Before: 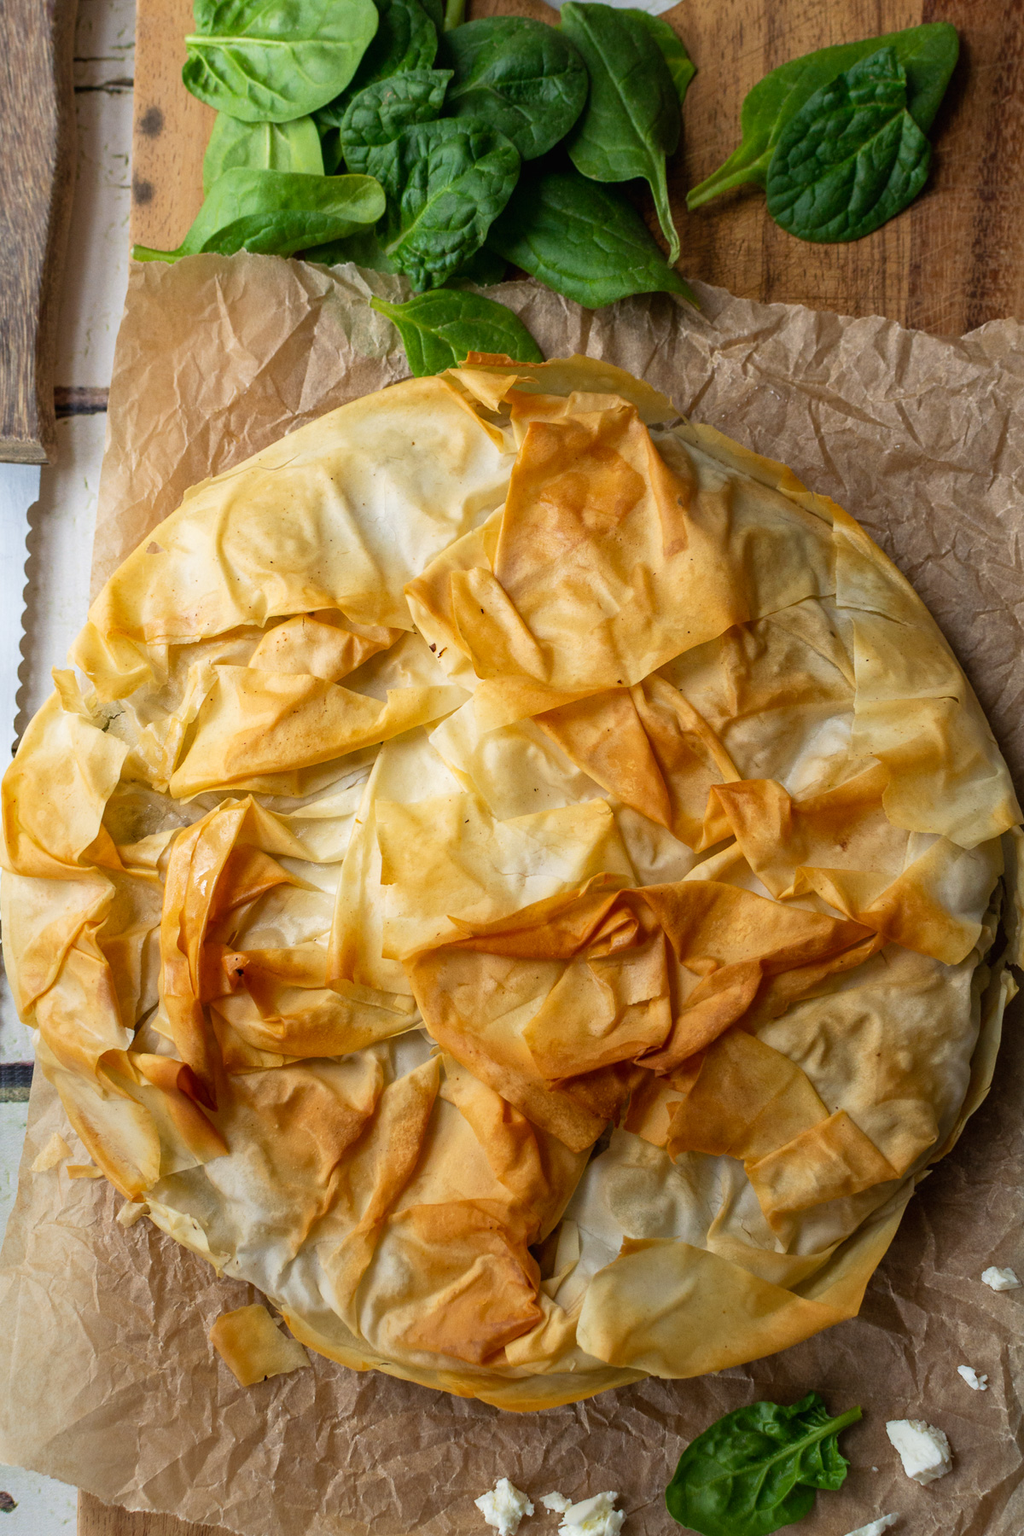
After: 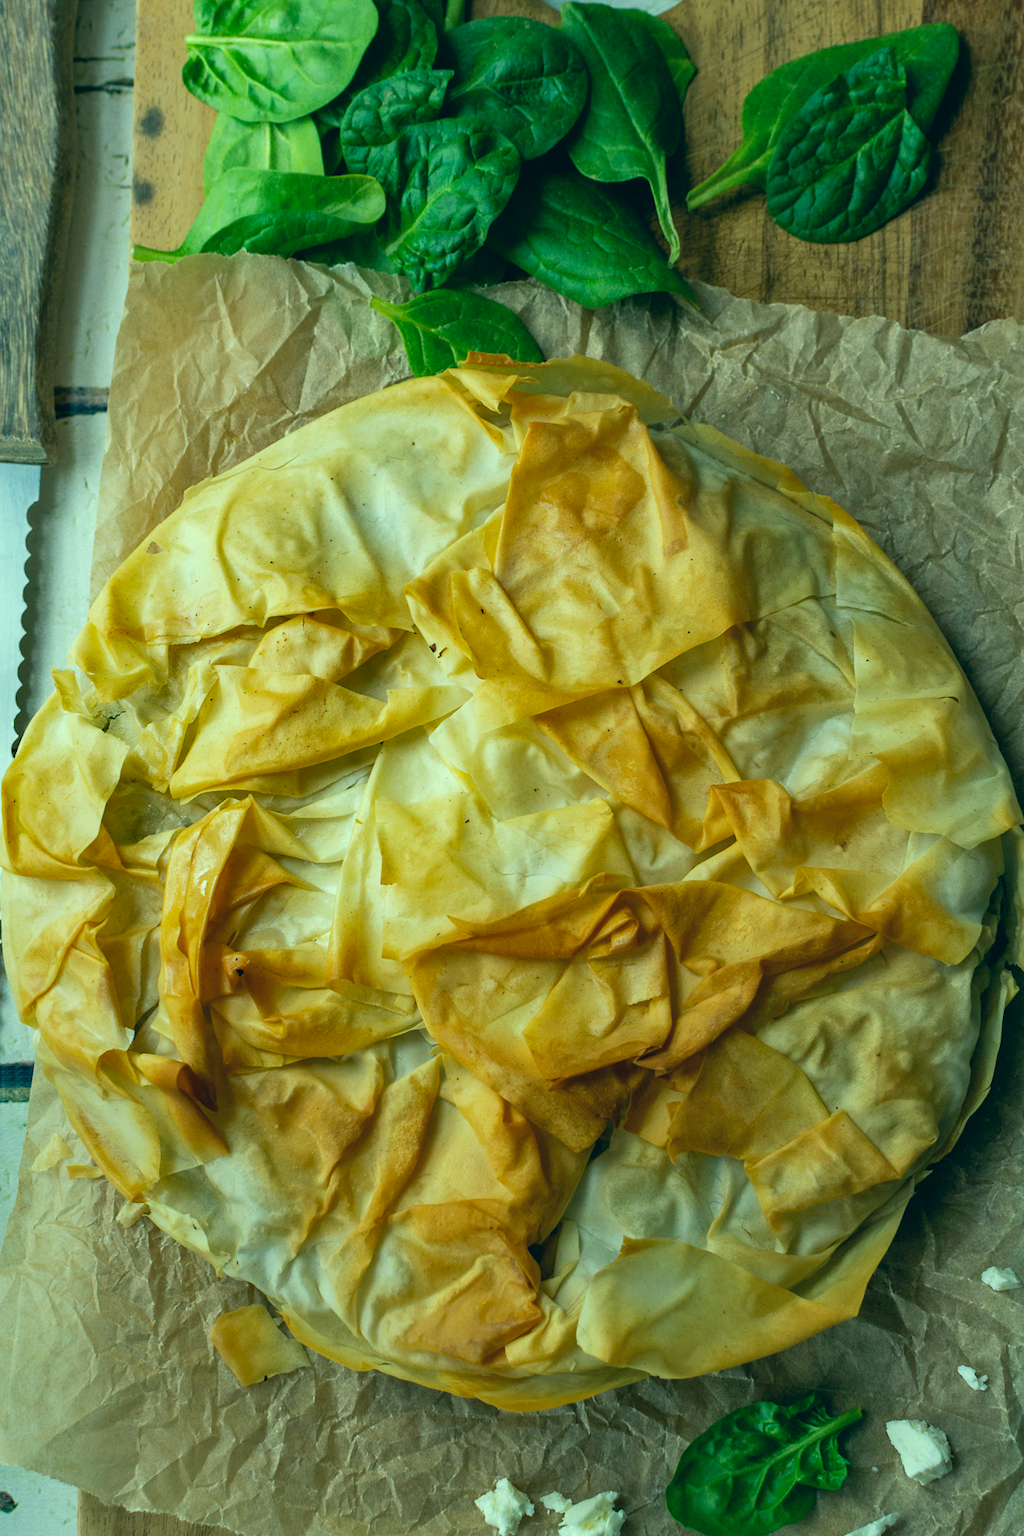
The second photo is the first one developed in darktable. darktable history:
color correction: highlights a* -19.73, highlights b* 9.8, shadows a* -20.49, shadows b* -10.22
shadows and highlights: low approximation 0.01, soften with gaussian
